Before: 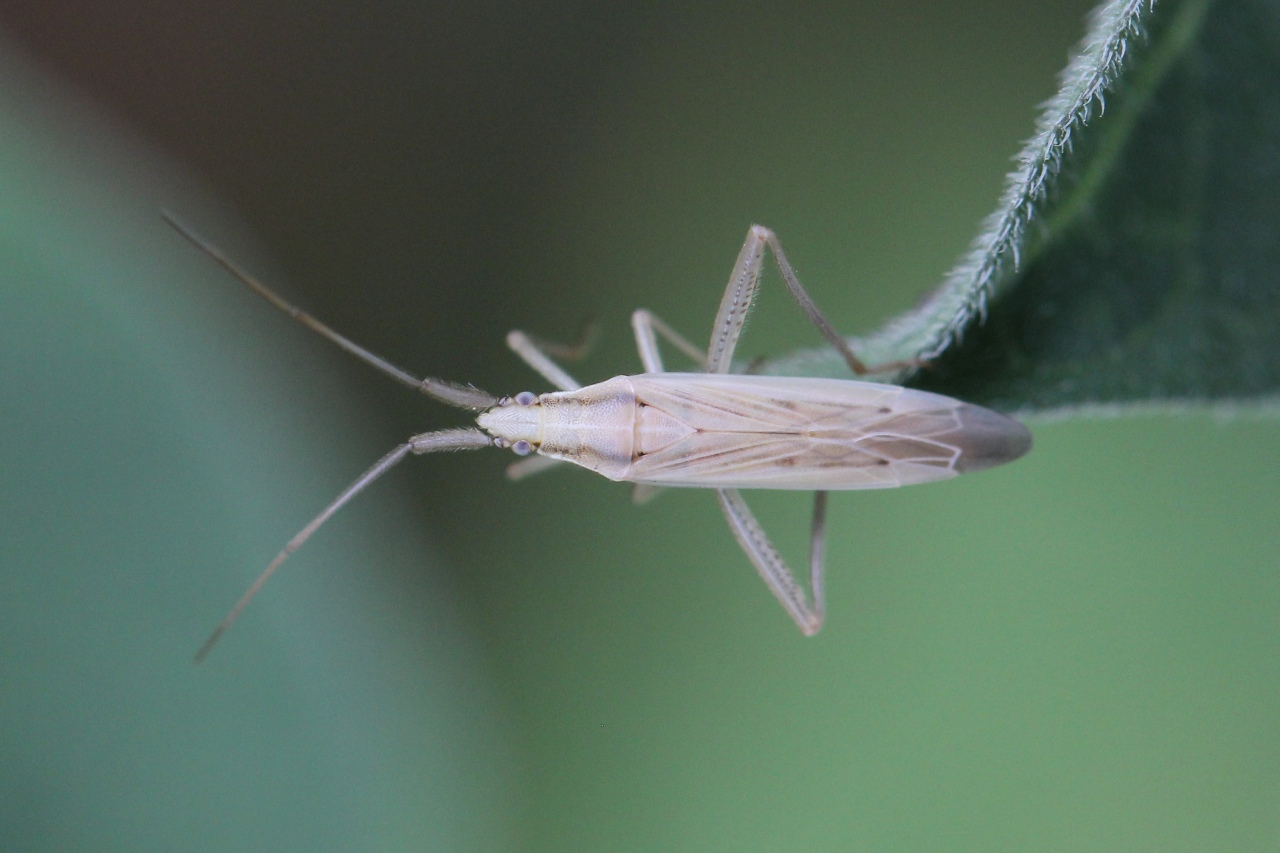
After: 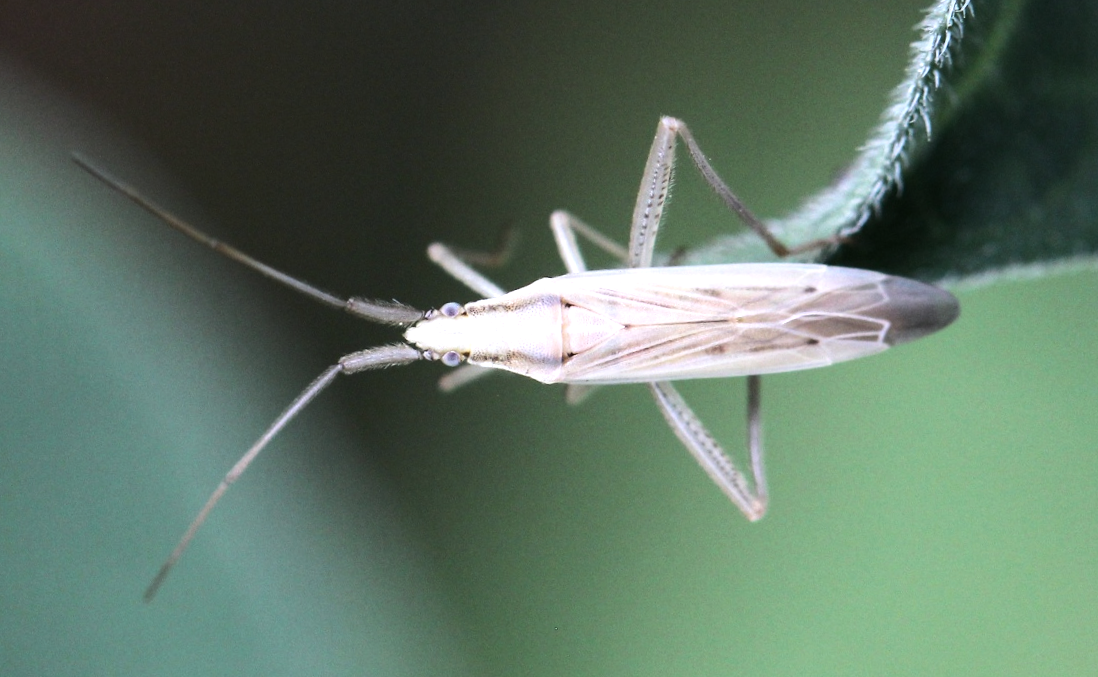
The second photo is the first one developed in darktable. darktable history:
exposure: black level correction 0.001, compensate highlight preservation false
crop: left 3.305%, top 6.436%, right 6.389%, bottom 3.258%
rotate and perspective: rotation -5°, crop left 0.05, crop right 0.952, crop top 0.11, crop bottom 0.89
tone equalizer: -8 EV -1.08 EV, -7 EV -1.01 EV, -6 EV -0.867 EV, -5 EV -0.578 EV, -3 EV 0.578 EV, -2 EV 0.867 EV, -1 EV 1.01 EV, +0 EV 1.08 EV, edges refinement/feathering 500, mask exposure compensation -1.57 EV, preserve details no
